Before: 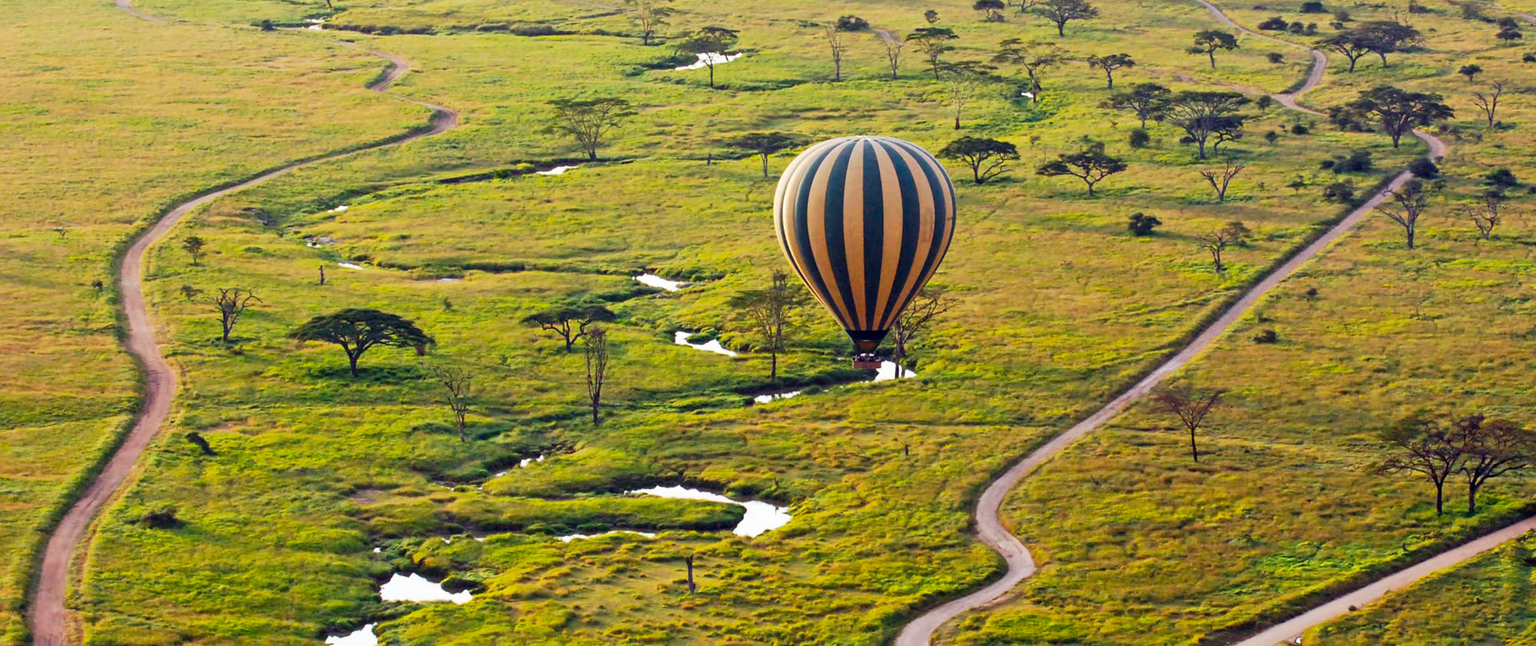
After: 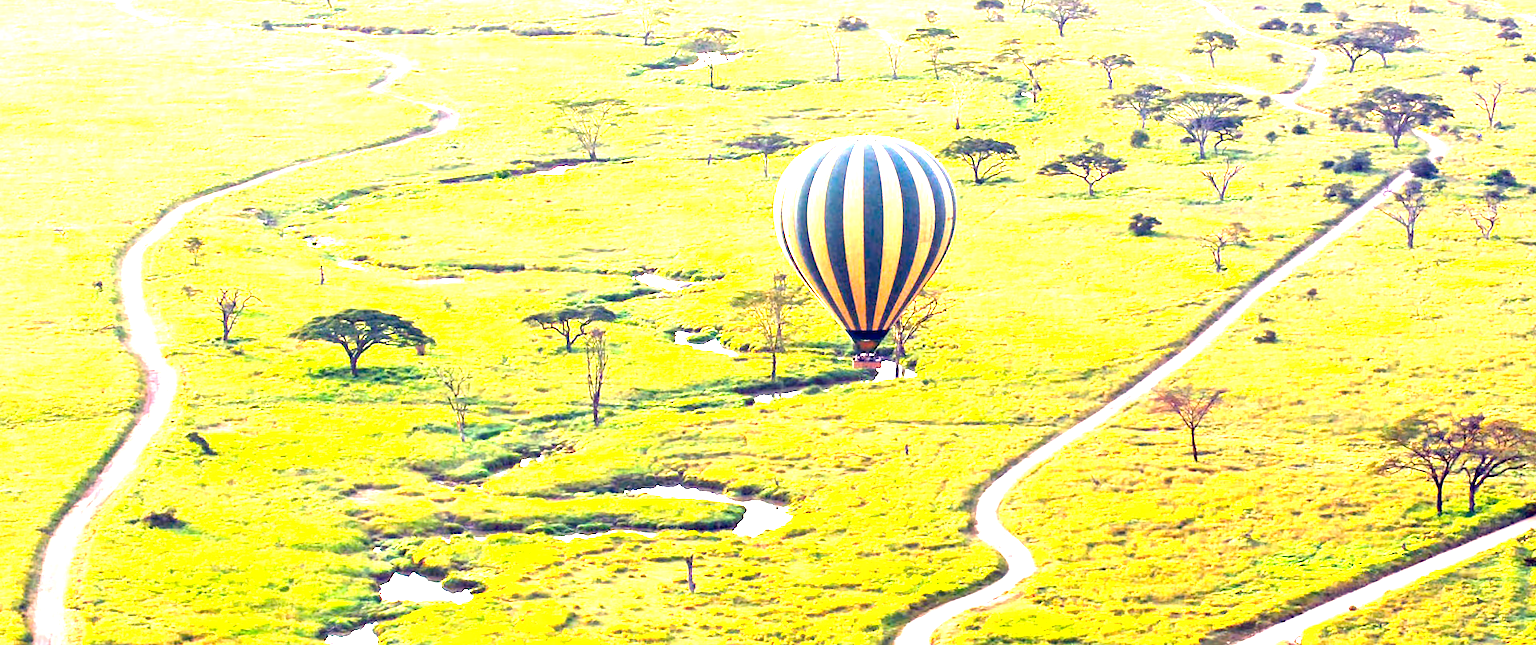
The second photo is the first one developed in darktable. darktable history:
color balance rgb: shadows lift › hue 87.51°, highlights gain › chroma 1.62%, highlights gain › hue 55.1°, global offset › chroma 0.06%, global offset › hue 253.66°, linear chroma grading › global chroma 0.5%
exposure: black level correction 0.001, exposure 2.607 EV, compensate exposure bias true, compensate highlight preservation false
